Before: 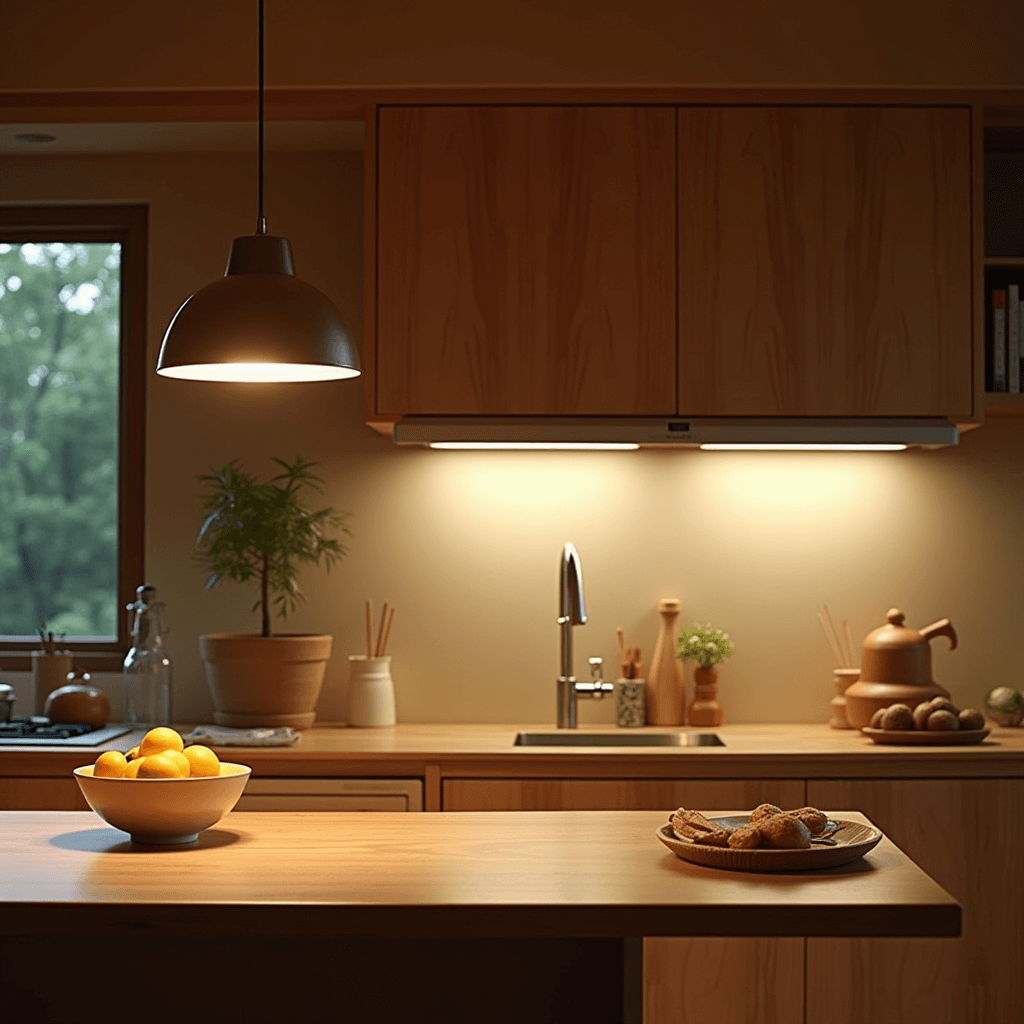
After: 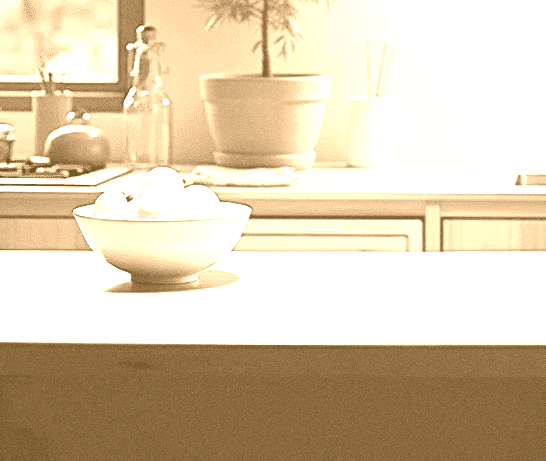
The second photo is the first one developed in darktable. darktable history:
rgb levels: preserve colors max RGB
exposure: black level correction 0, exposure 1.1 EV, compensate exposure bias true, compensate highlight preservation false
grain: coarseness 0.47 ISO
colorize: hue 28.8°, source mix 100%
tone curve: curves: ch0 [(0, 0) (0.003, 0.015) (0.011, 0.025) (0.025, 0.056) (0.044, 0.104) (0.069, 0.139) (0.1, 0.181) (0.136, 0.226) (0.177, 0.28) (0.224, 0.346) (0.277, 0.42) (0.335, 0.505) (0.399, 0.594) (0.468, 0.699) (0.543, 0.776) (0.623, 0.848) (0.709, 0.893) (0.801, 0.93) (0.898, 0.97) (1, 1)], preserve colors none
crop and rotate: top 54.778%, right 46.61%, bottom 0.159%
